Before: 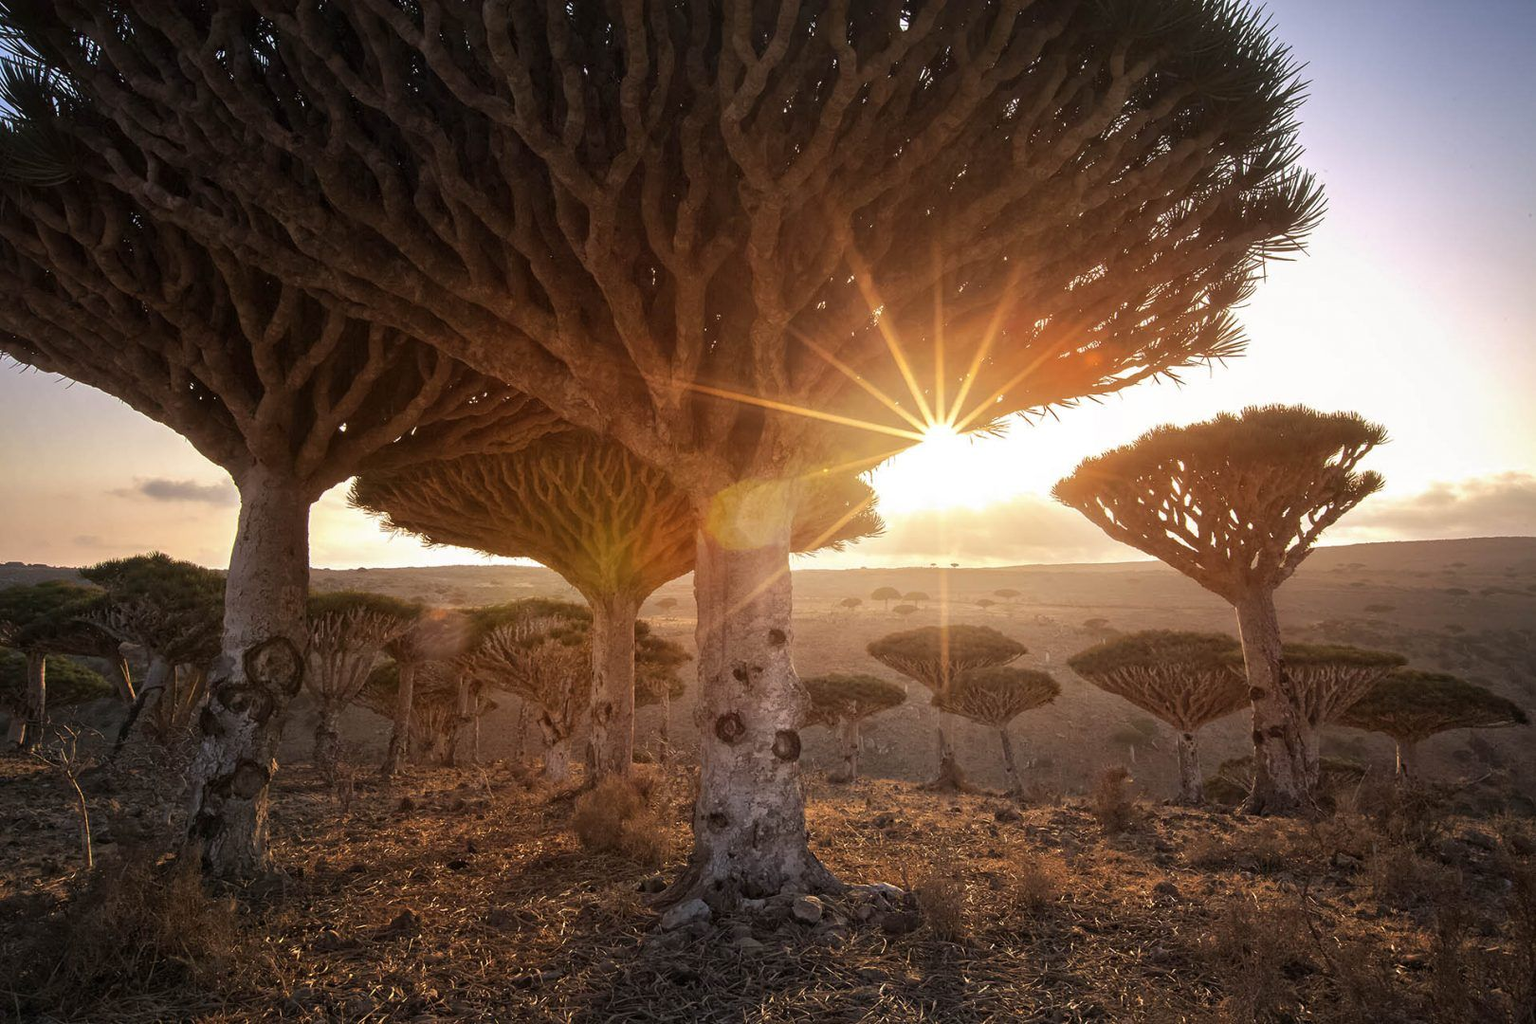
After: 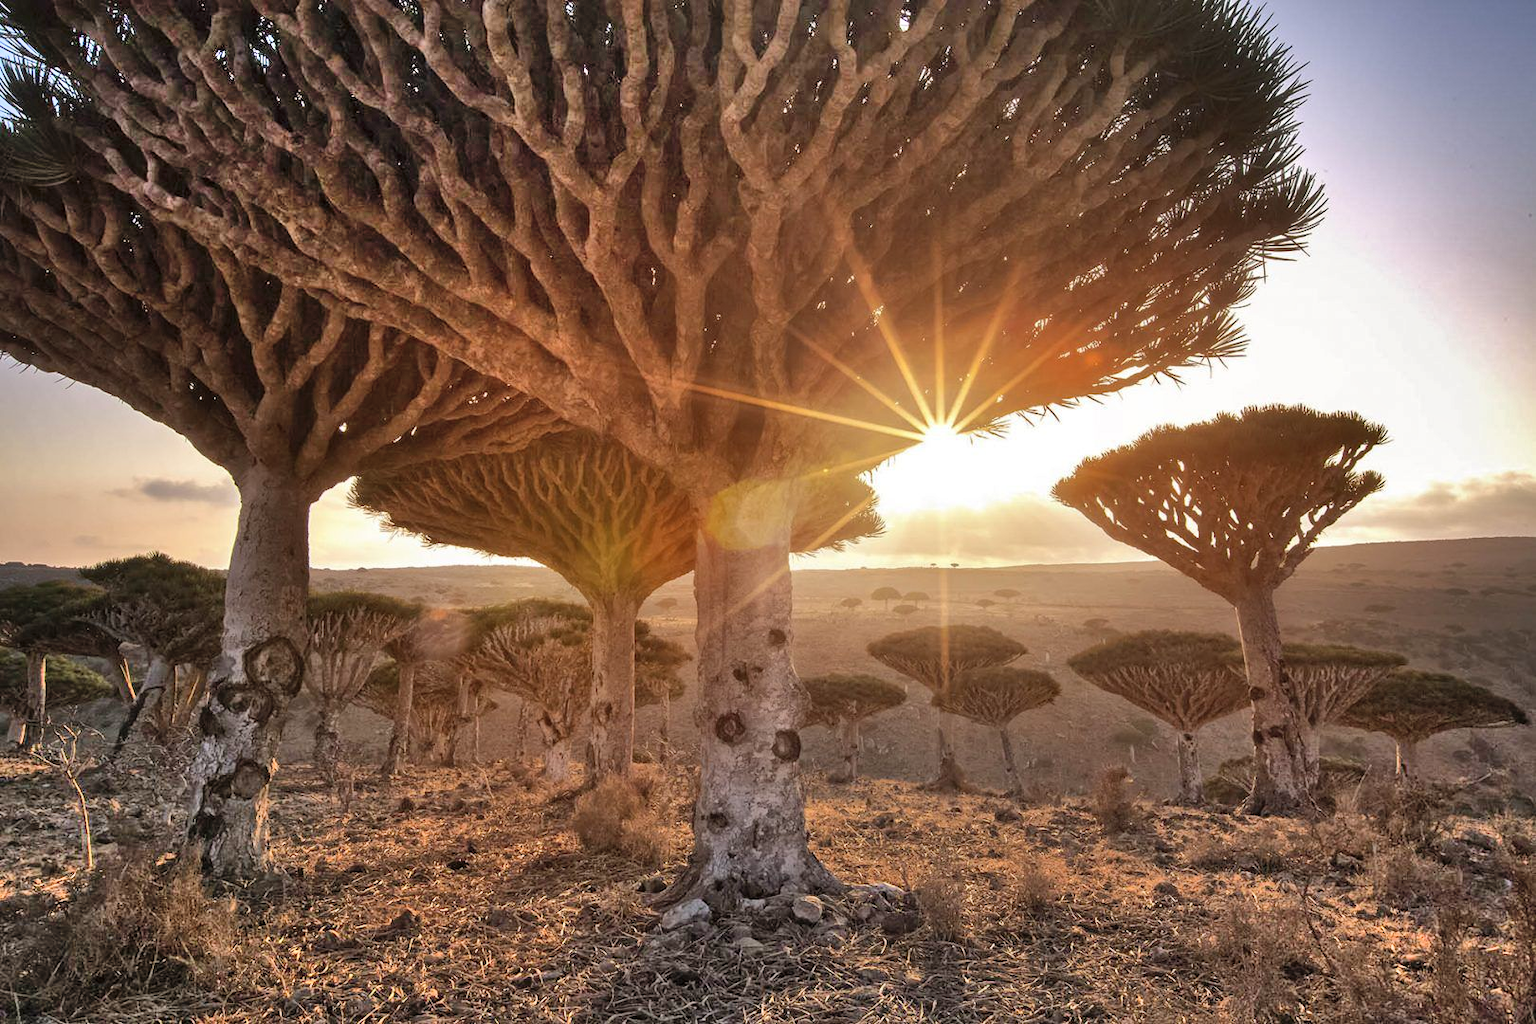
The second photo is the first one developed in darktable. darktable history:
shadows and highlights: shadows 76.11, highlights -60.85, soften with gaussian
